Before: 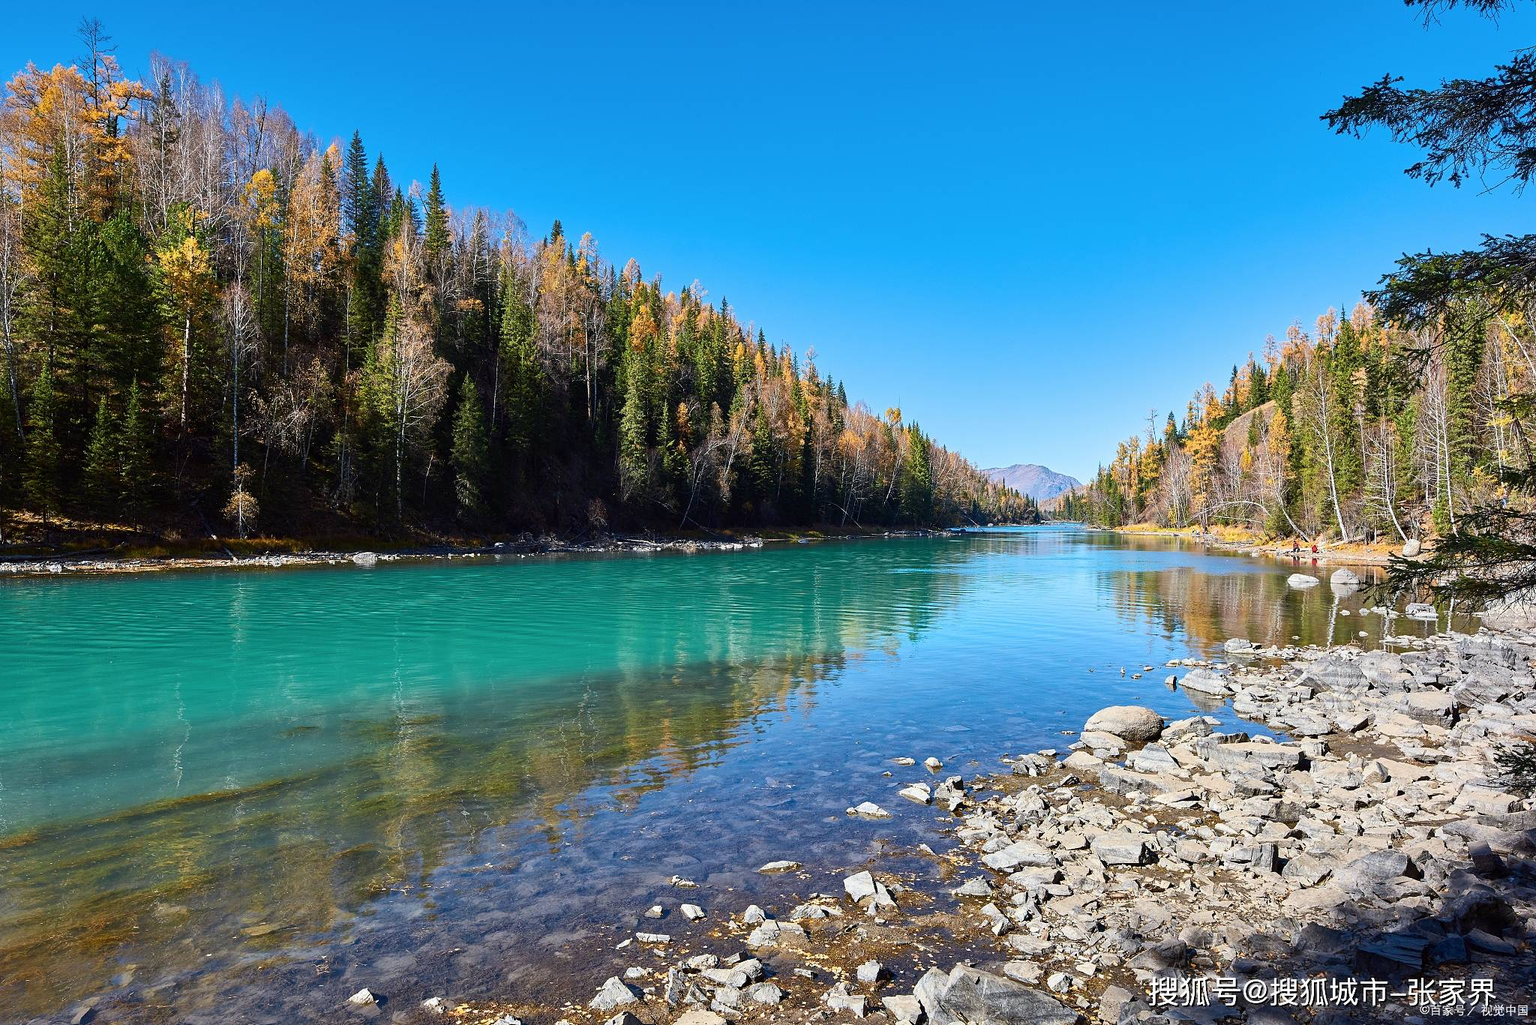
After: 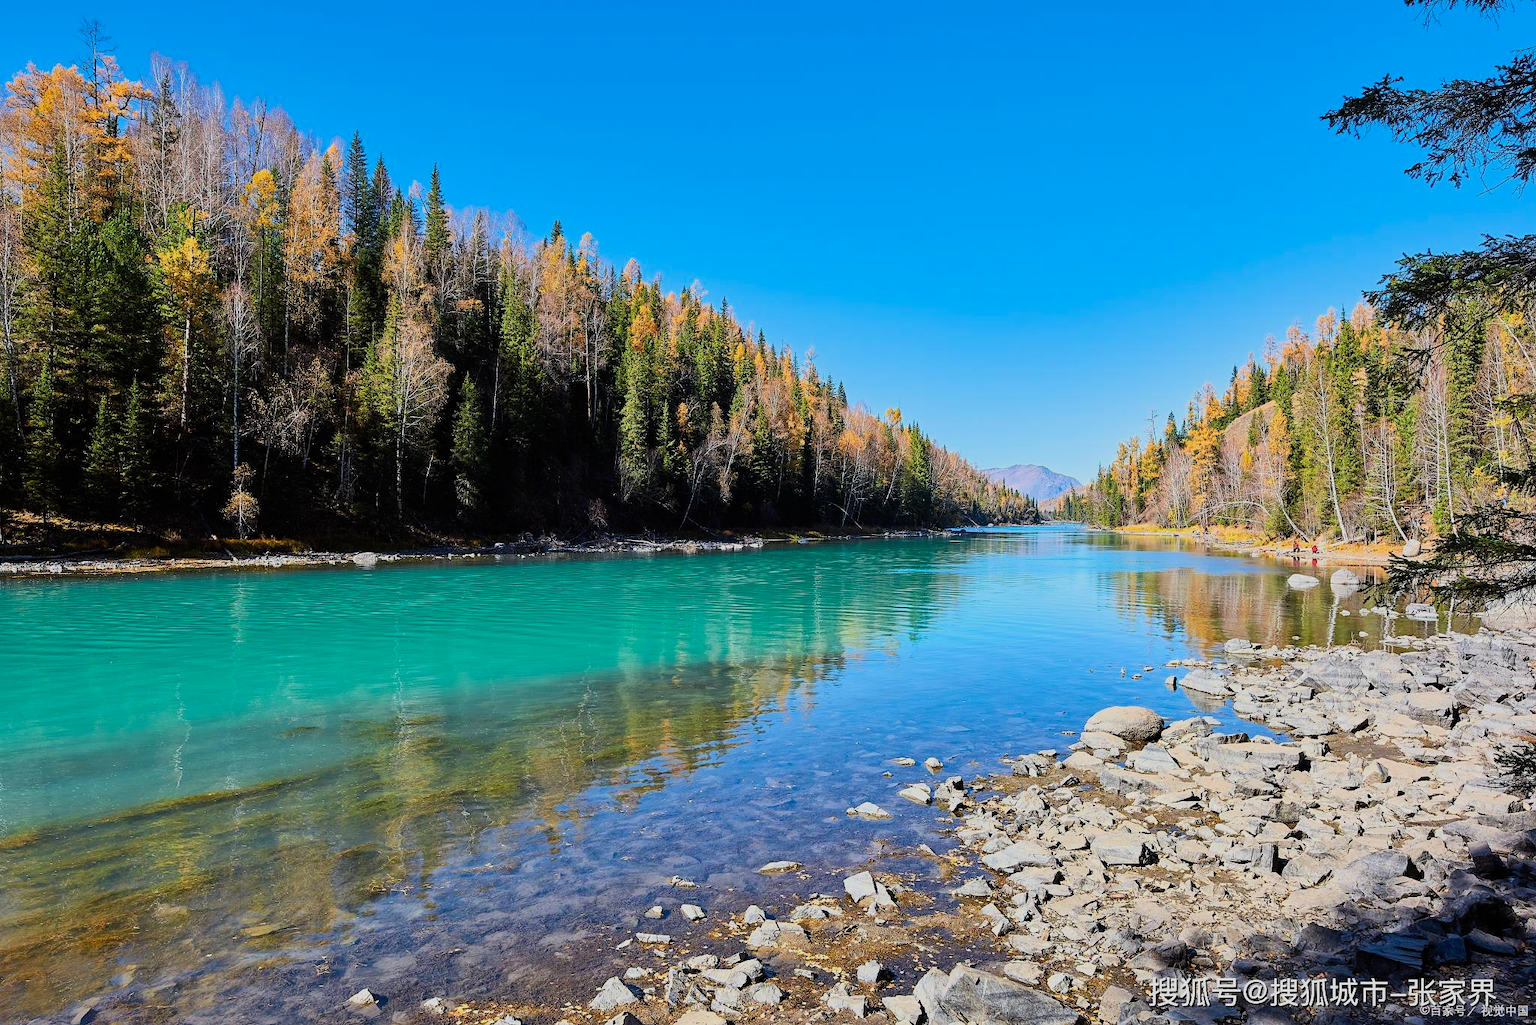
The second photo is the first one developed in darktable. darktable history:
filmic rgb: black relative exposure -7.65 EV, white relative exposure 4.56 EV, hardness 3.61, color science v6 (2022)
contrast brightness saturation: contrast 0.07, brightness 0.08, saturation 0.18
